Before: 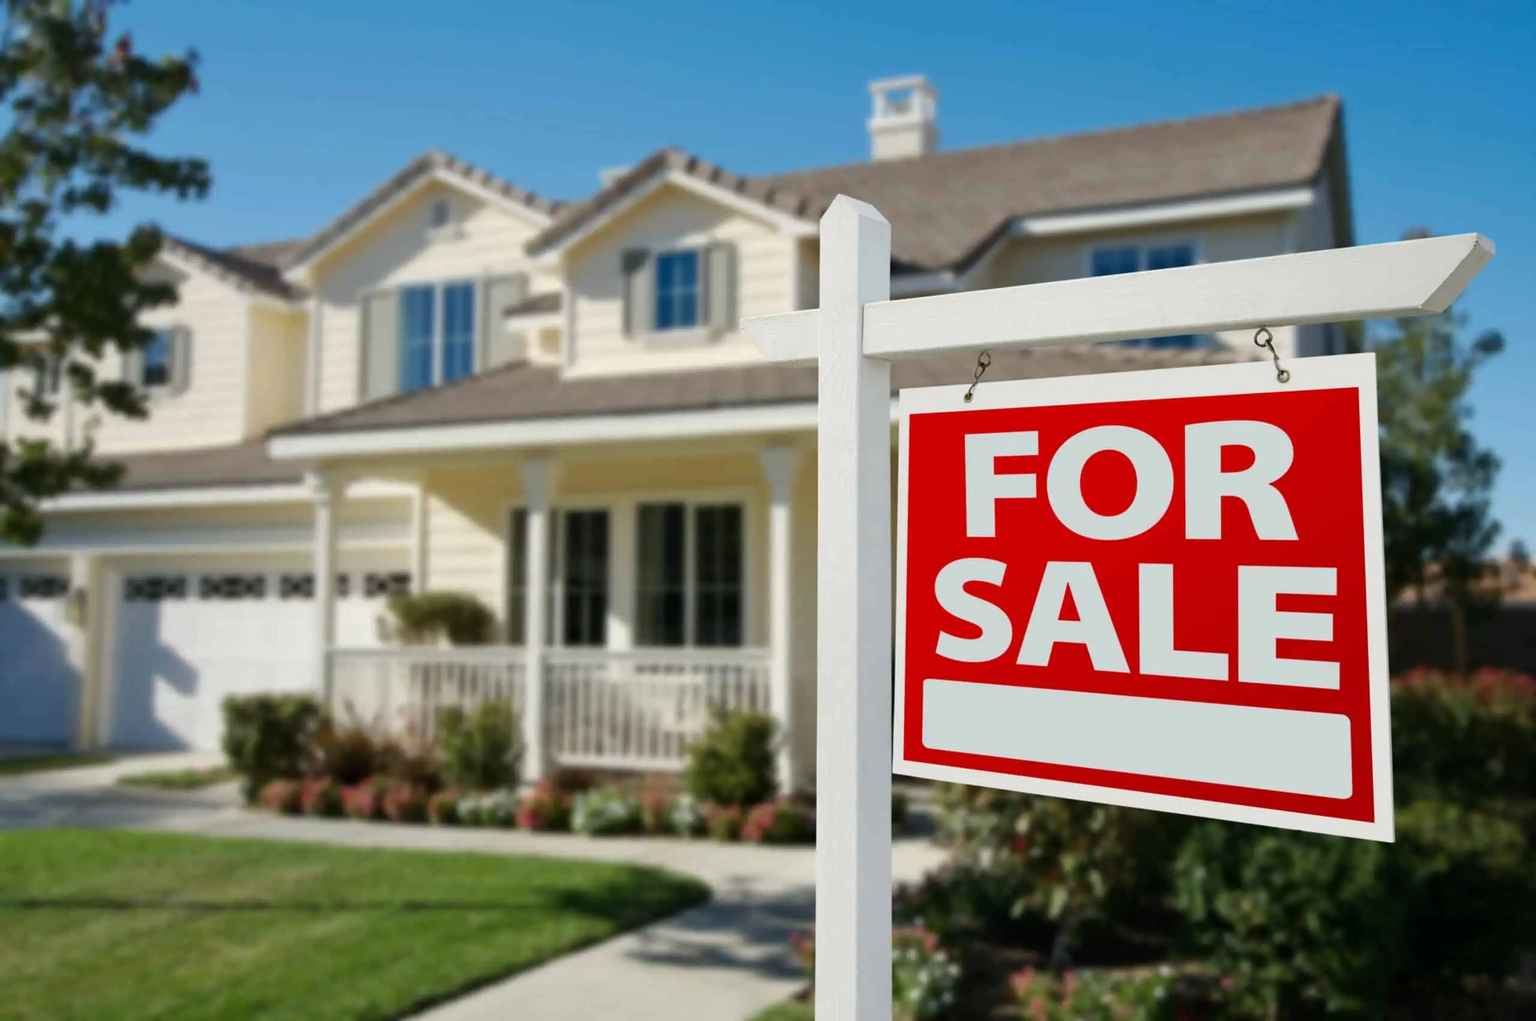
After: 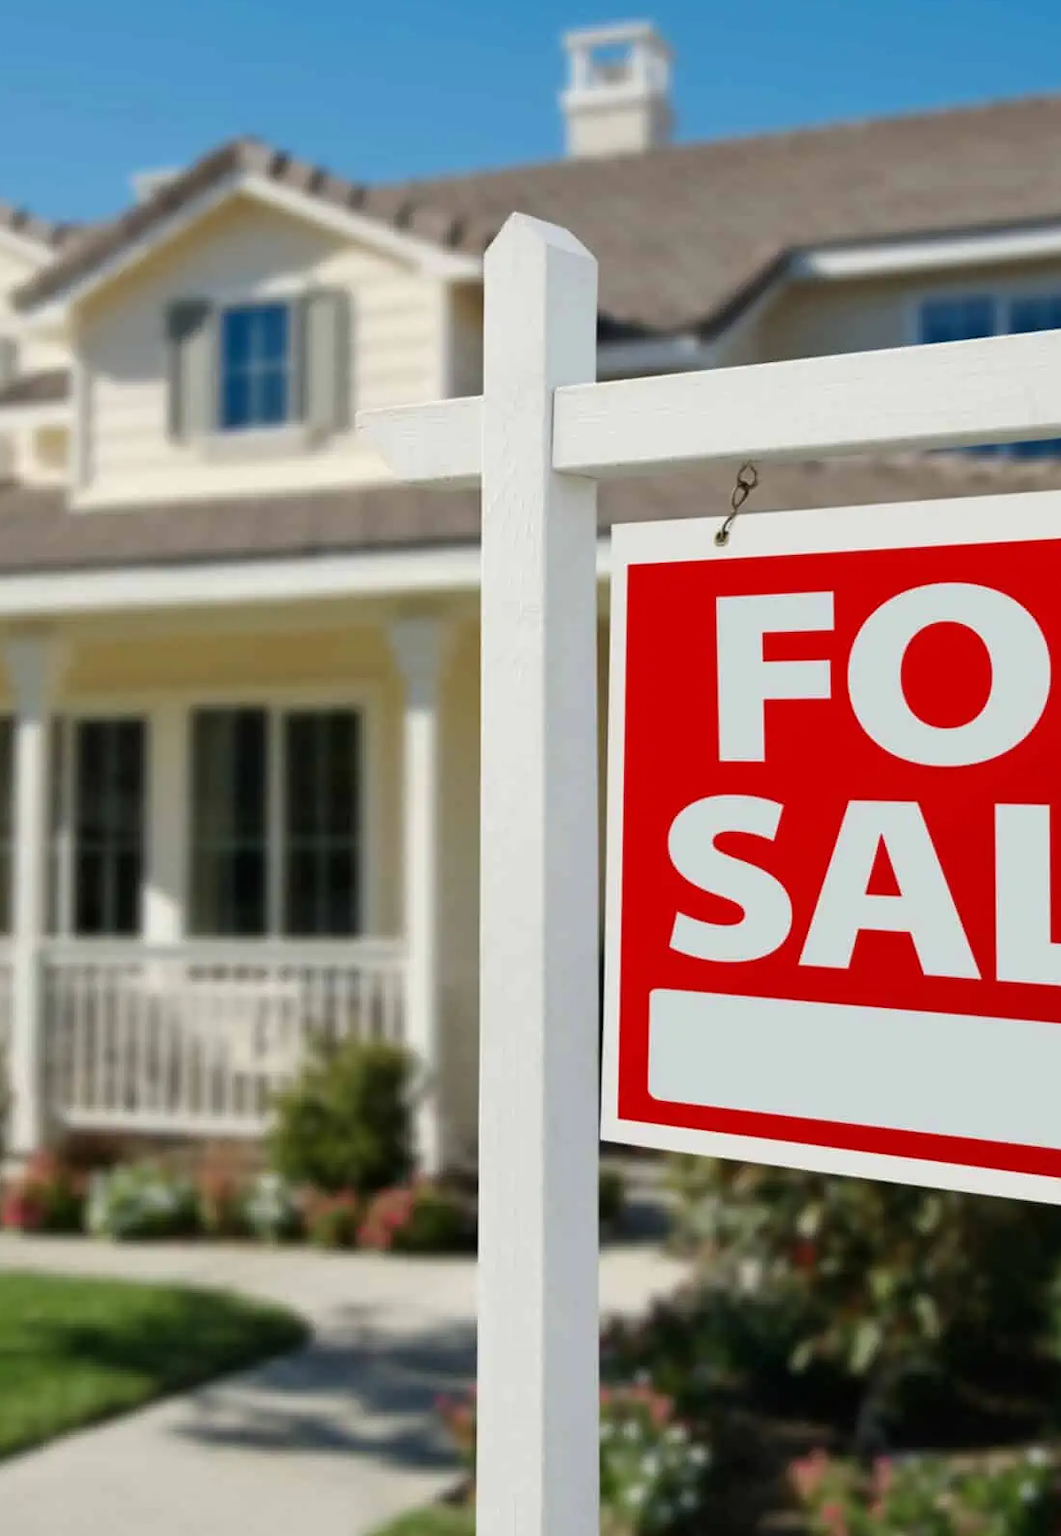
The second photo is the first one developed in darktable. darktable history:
crop: left 33.744%, top 6.071%, right 23.128%
